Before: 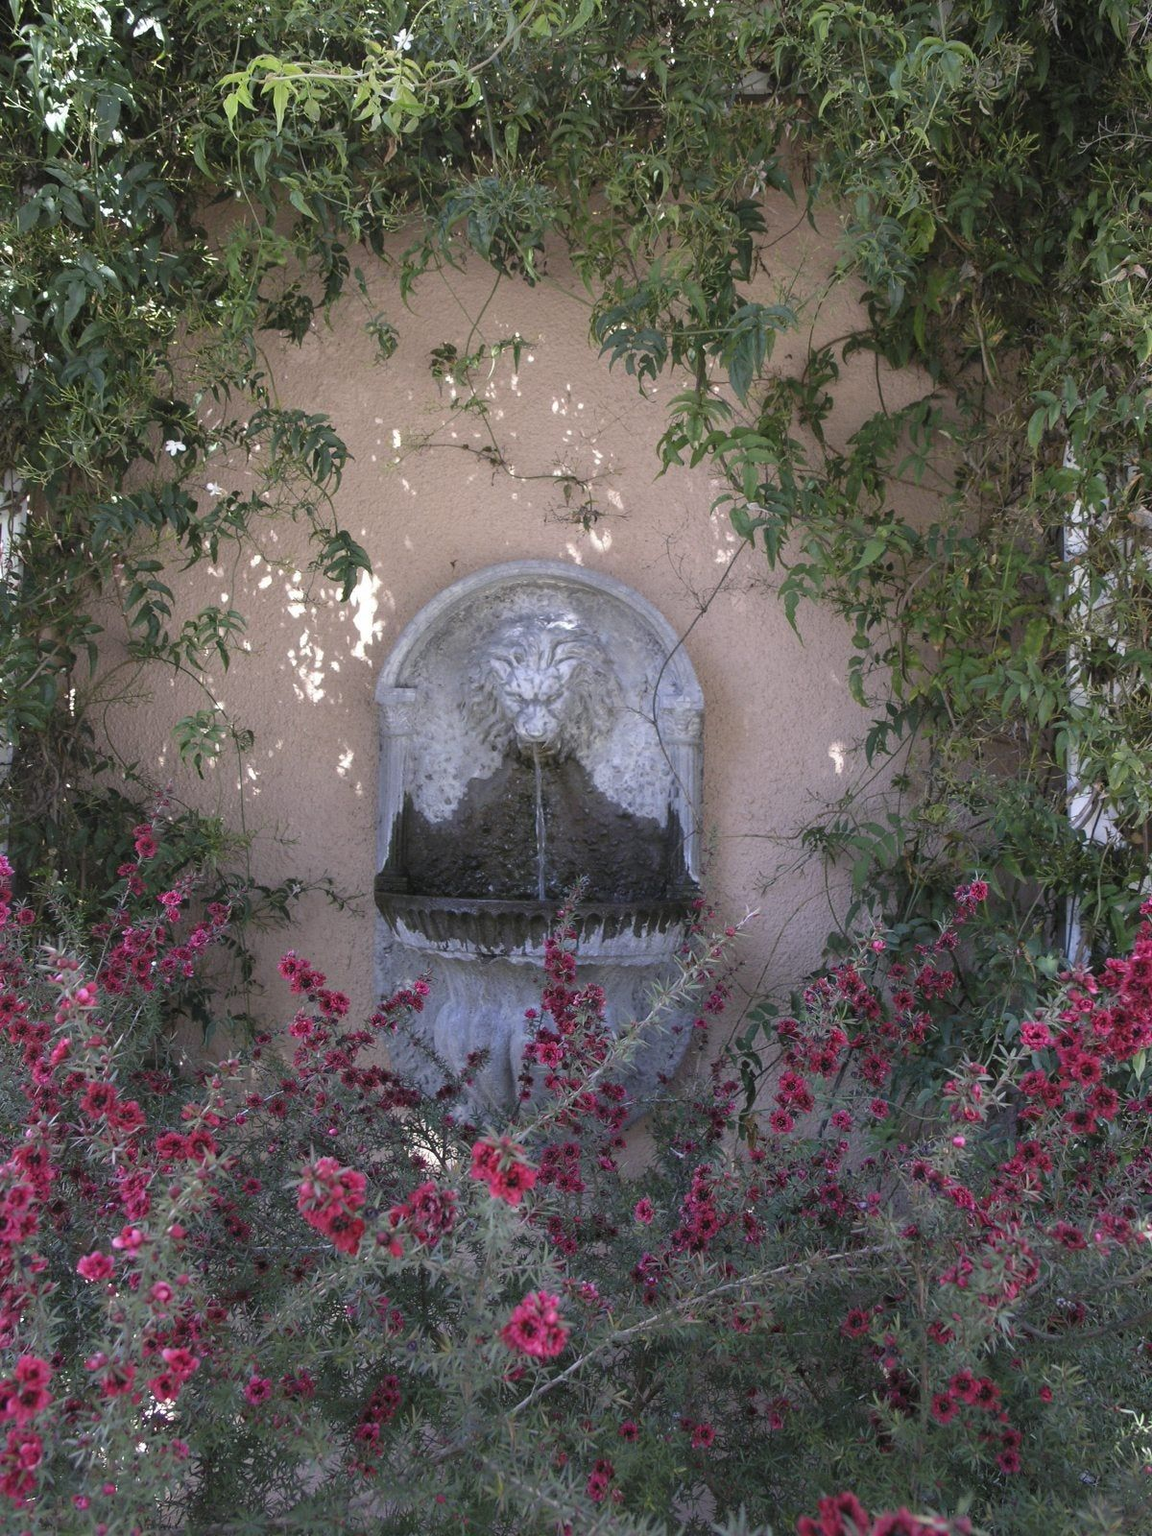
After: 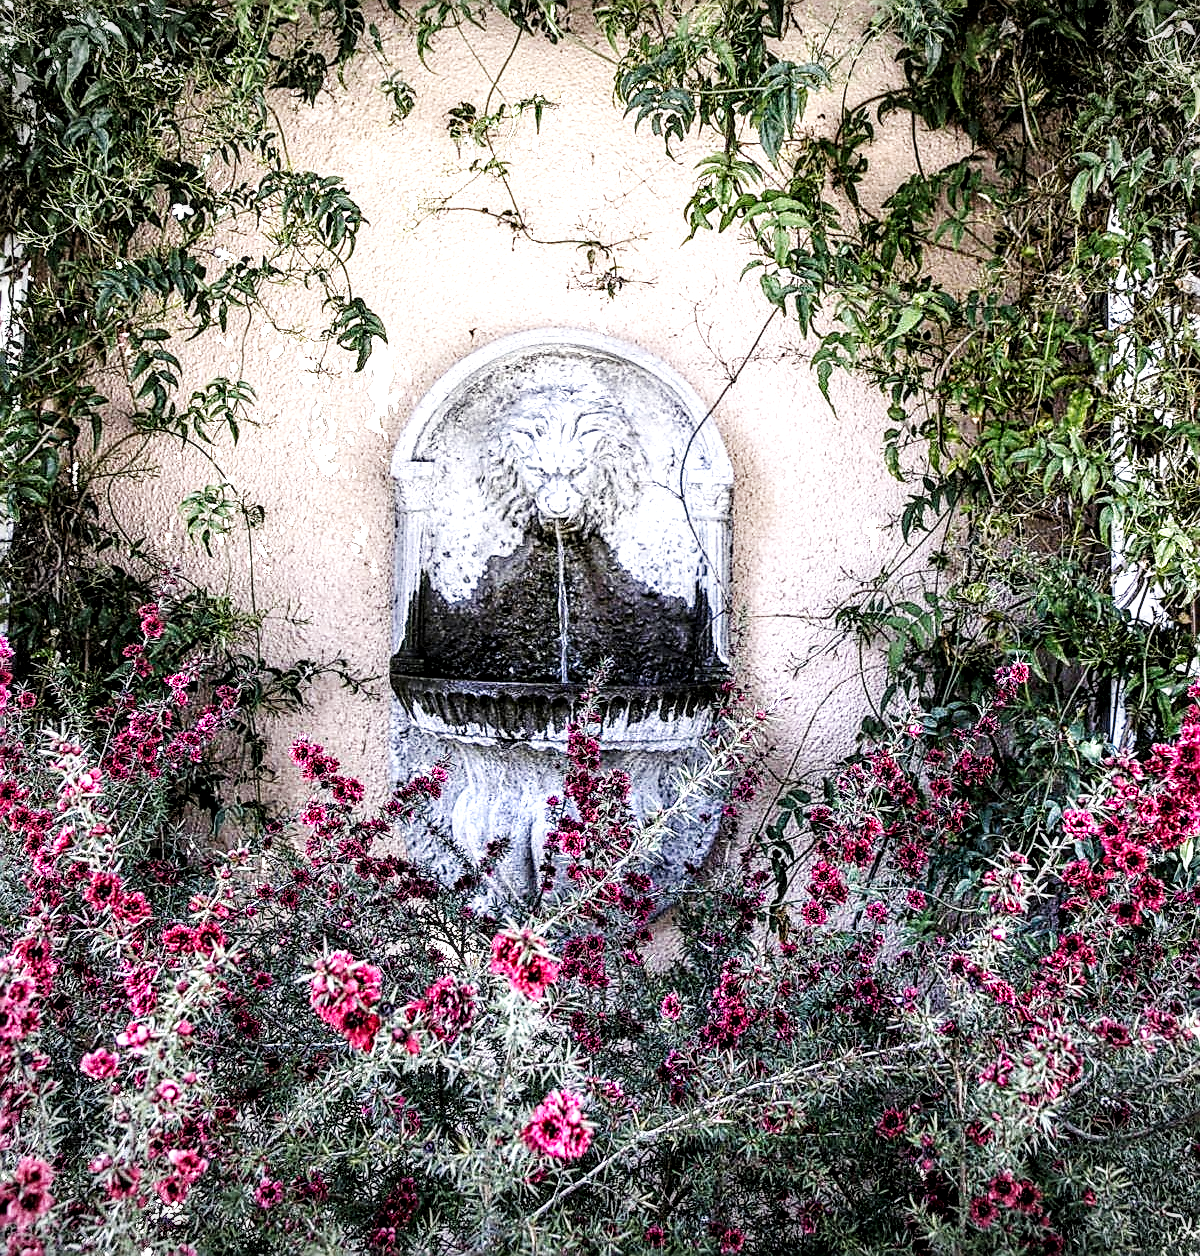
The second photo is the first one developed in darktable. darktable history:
sharpen: radius 1.714, amount 1.289
base curve: curves: ch0 [(0, 0.003) (0.001, 0.002) (0.006, 0.004) (0.02, 0.022) (0.048, 0.086) (0.094, 0.234) (0.162, 0.431) (0.258, 0.629) (0.385, 0.8) (0.548, 0.918) (0.751, 0.988) (1, 1)], preserve colors none
crop and rotate: top 15.989%, bottom 5.507%
tone equalizer: -8 EV -0.78 EV, -7 EV -0.67 EV, -6 EV -0.621 EV, -5 EV -0.385 EV, -3 EV 0.404 EV, -2 EV 0.6 EV, -1 EV 0.691 EV, +0 EV 0.738 EV, edges refinement/feathering 500, mask exposure compensation -1.57 EV, preserve details no
vignetting: fall-off start 100.89%, fall-off radius 70.52%, width/height ratio 1.171
exposure: black level correction 0.005, exposure 0.016 EV, compensate exposure bias true, compensate highlight preservation false
local contrast: highlights 18%, detail 188%
